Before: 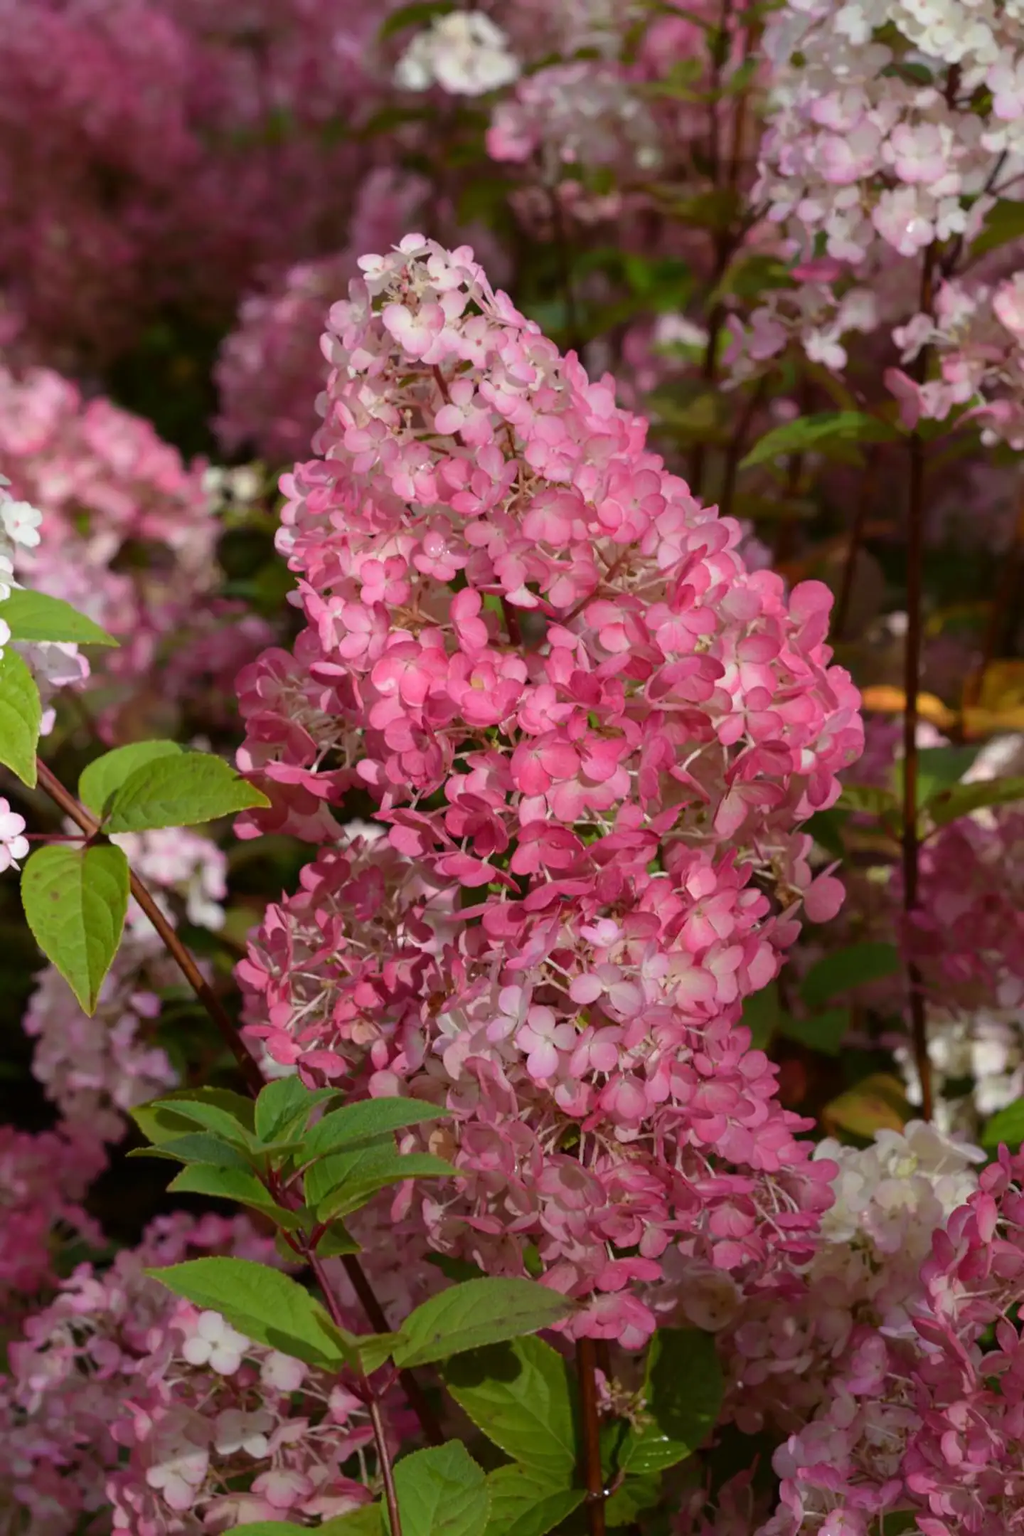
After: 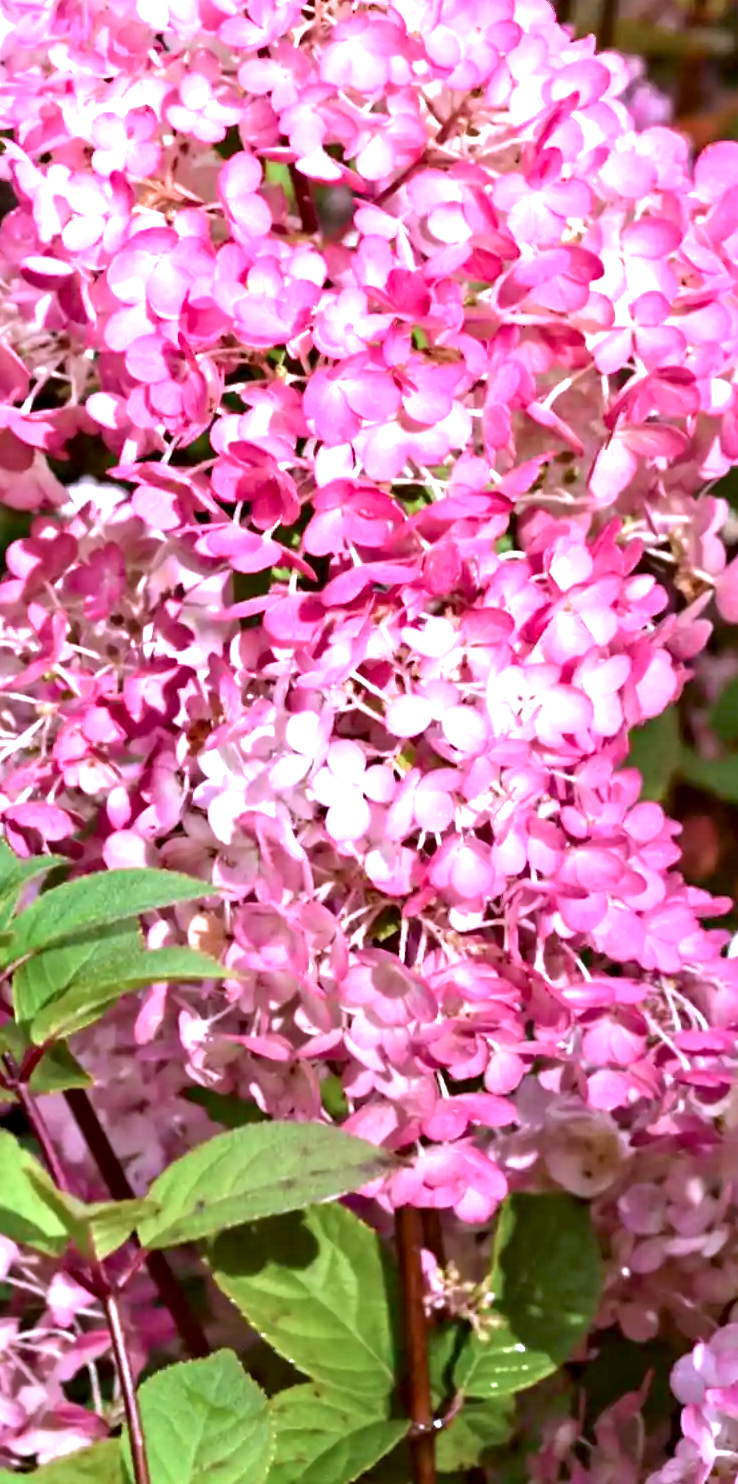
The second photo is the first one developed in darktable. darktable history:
color calibration: illuminant as shot in camera, x 0.379, y 0.397, temperature 4143.54 K
exposure: black level correction 0.001, exposure 1.733 EV, compensate exposure bias true, compensate highlight preservation false
contrast equalizer: y [[0.511, 0.558, 0.631, 0.632, 0.559, 0.512], [0.5 ×6], [0.507, 0.559, 0.627, 0.644, 0.647, 0.647], [0 ×6], [0 ×6]]
crop and rotate: left 28.876%, top 31.22%, right 19.805%
